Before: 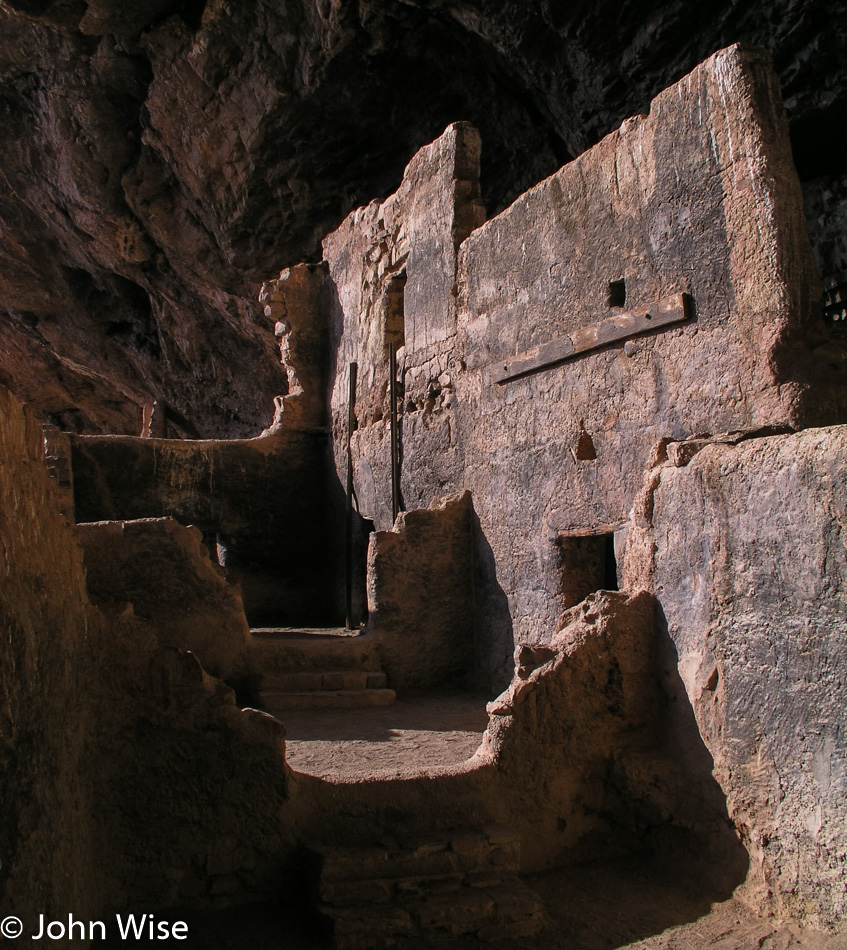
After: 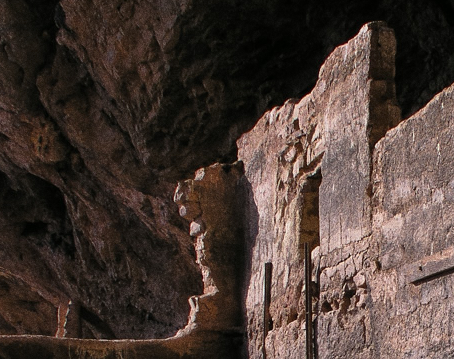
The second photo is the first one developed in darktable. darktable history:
grain: coarseness 0.09 ISO, strength 40%
crop: left 10.121%, top 10.631%, right 36.218%, bottom 51.526%
